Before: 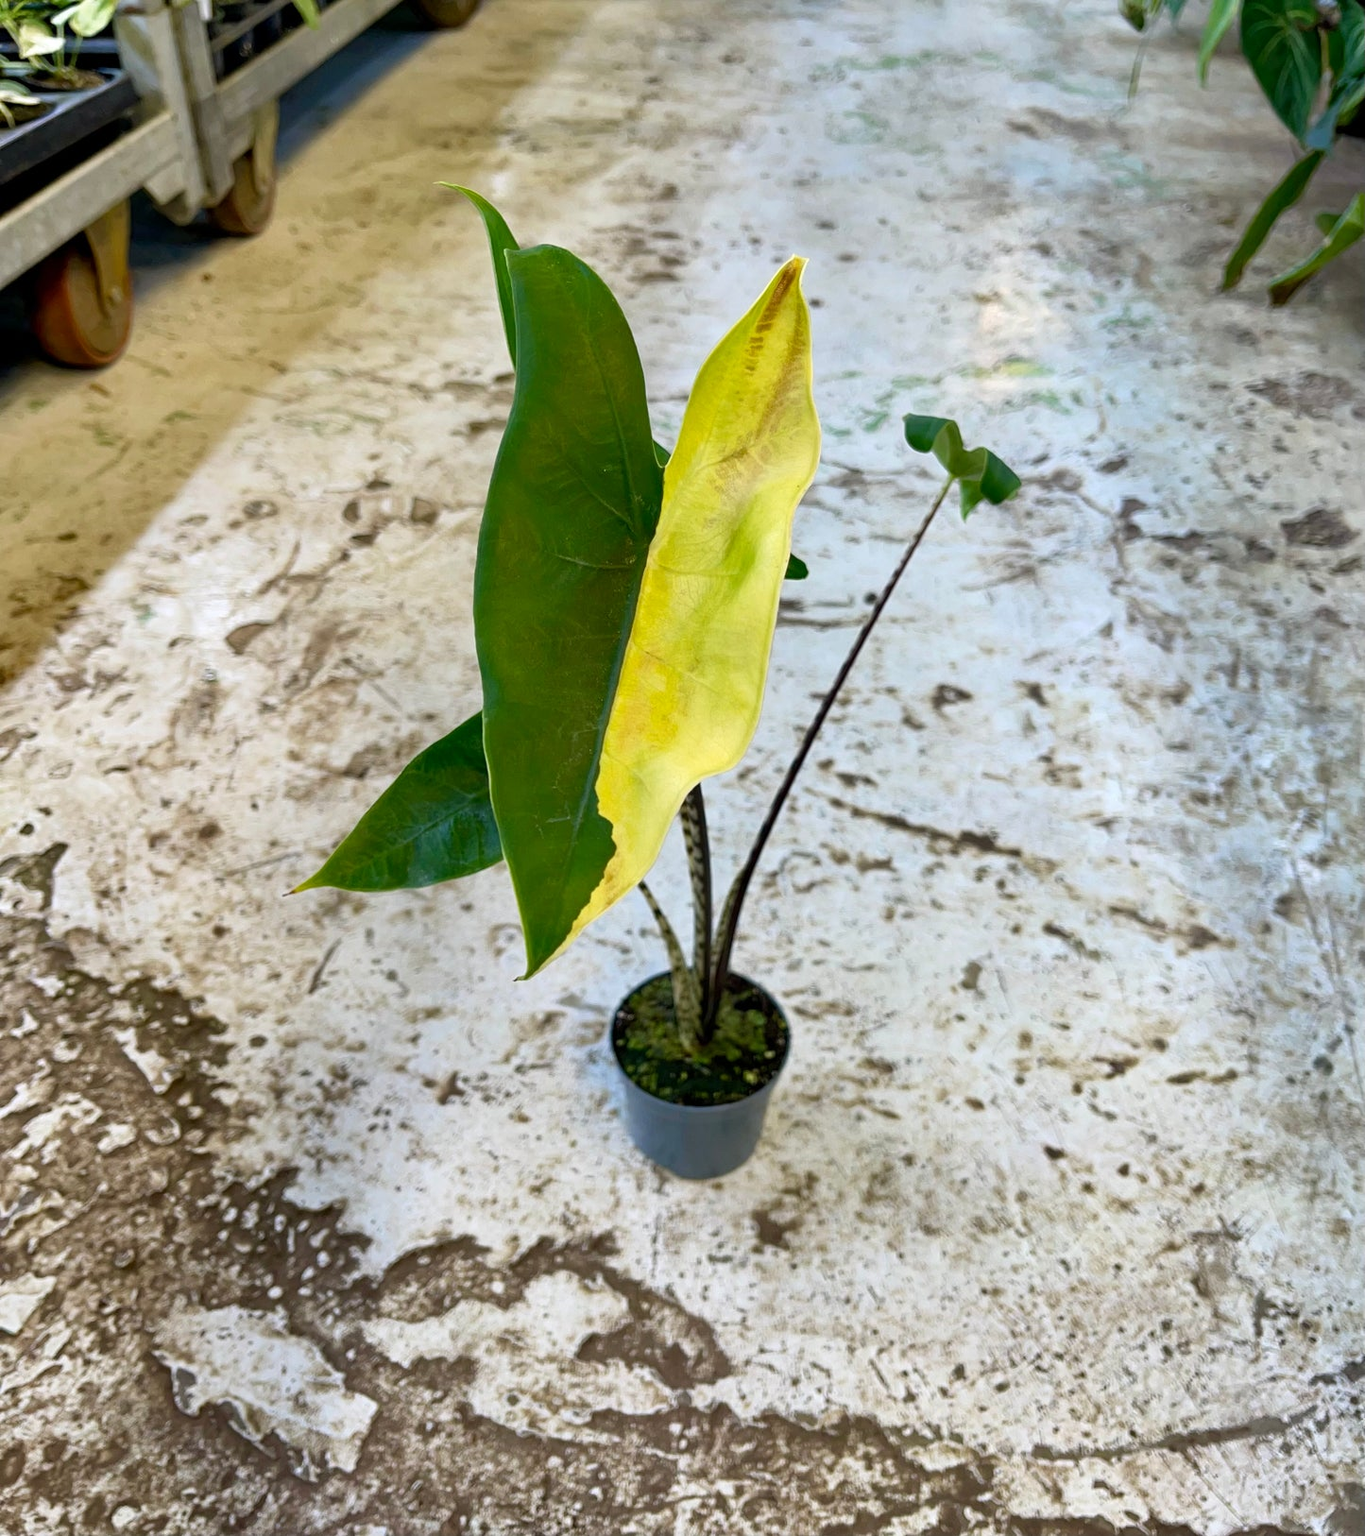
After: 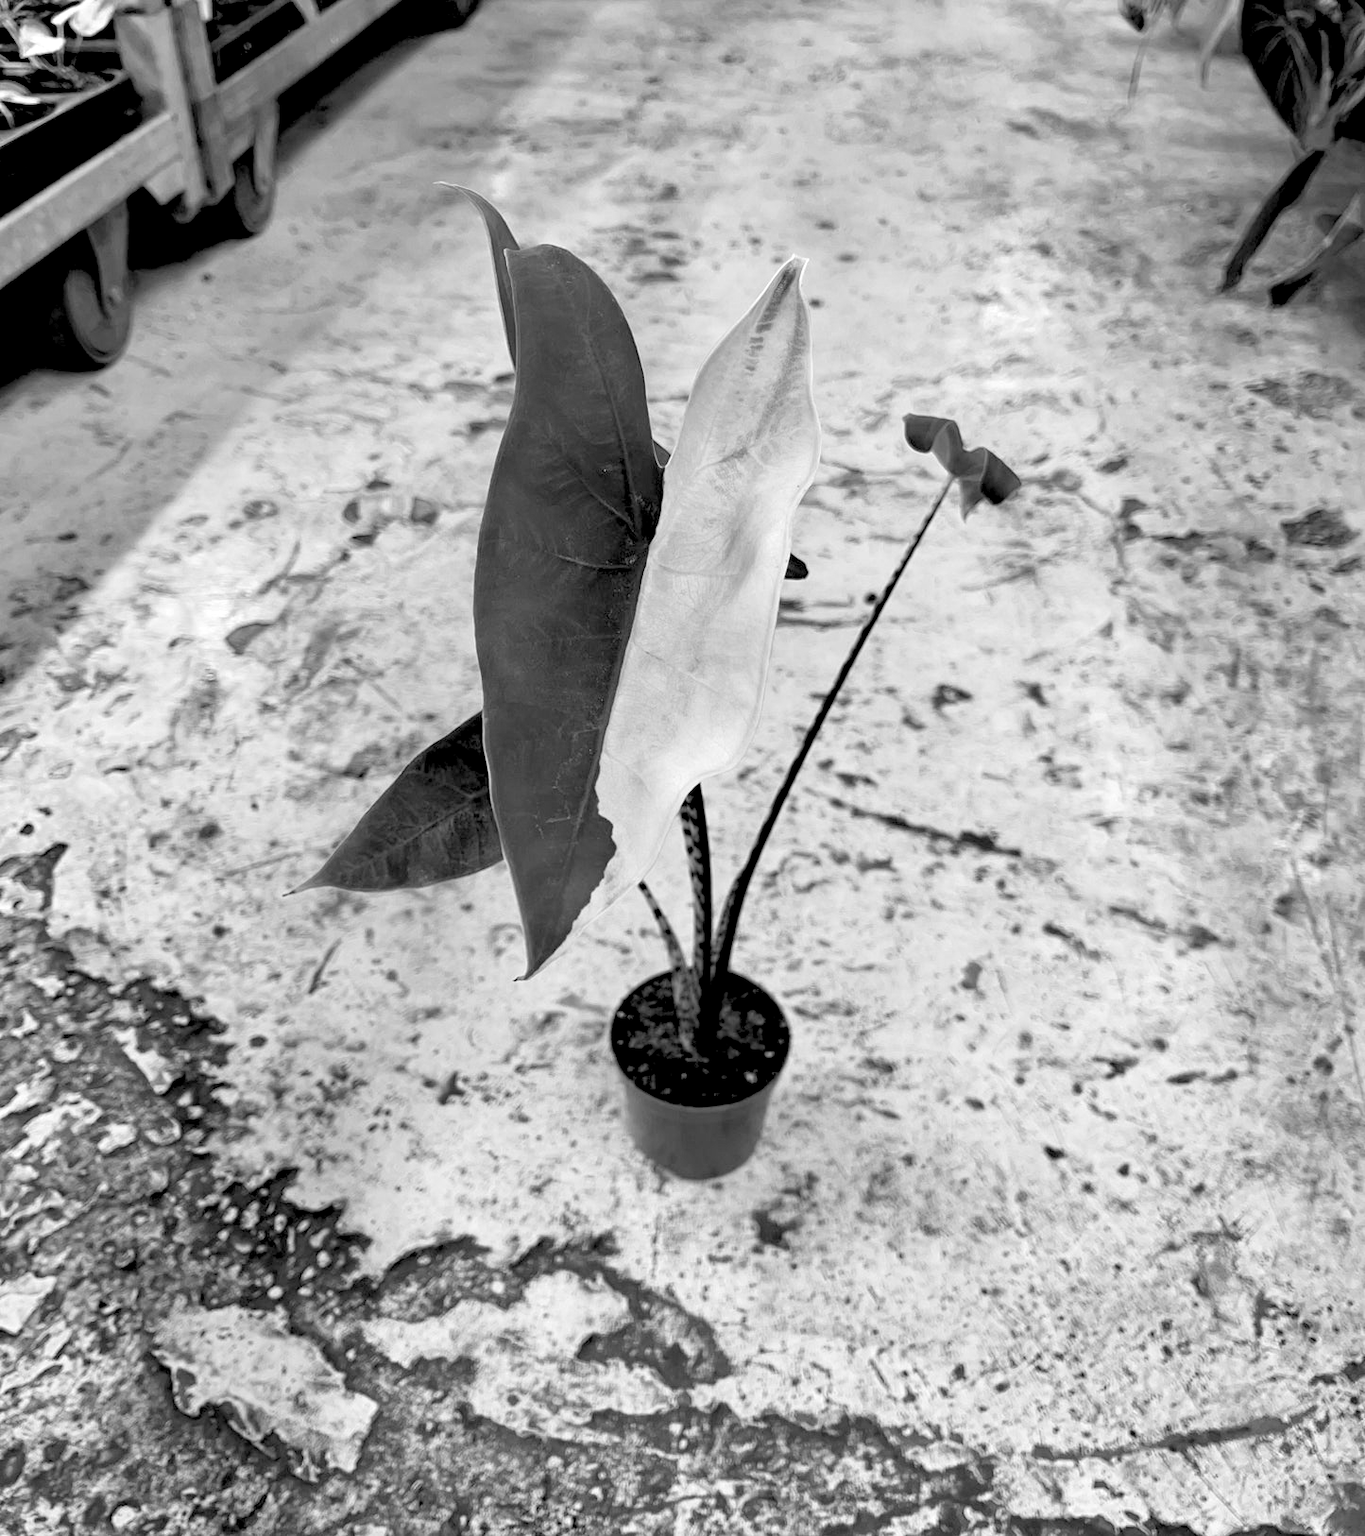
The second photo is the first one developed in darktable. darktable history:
monochrome: on, module defaults
rgb levels: levels [[0.029, 0.461, 0.922], [0, 0.5, 1], [0, 0.5, 1]]
